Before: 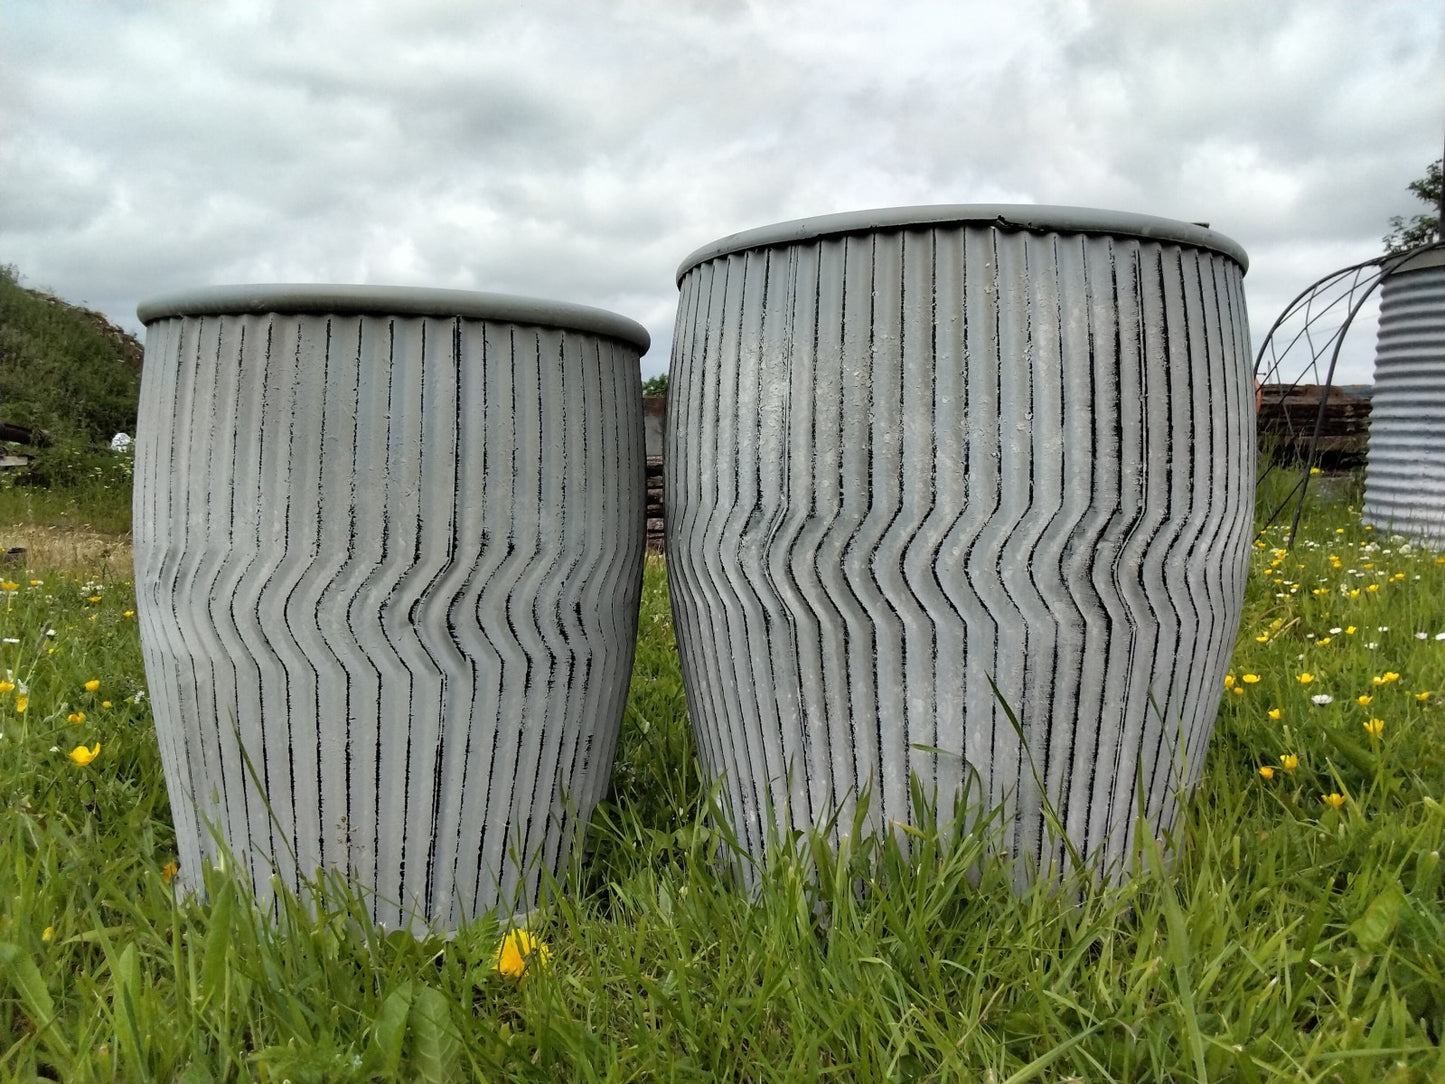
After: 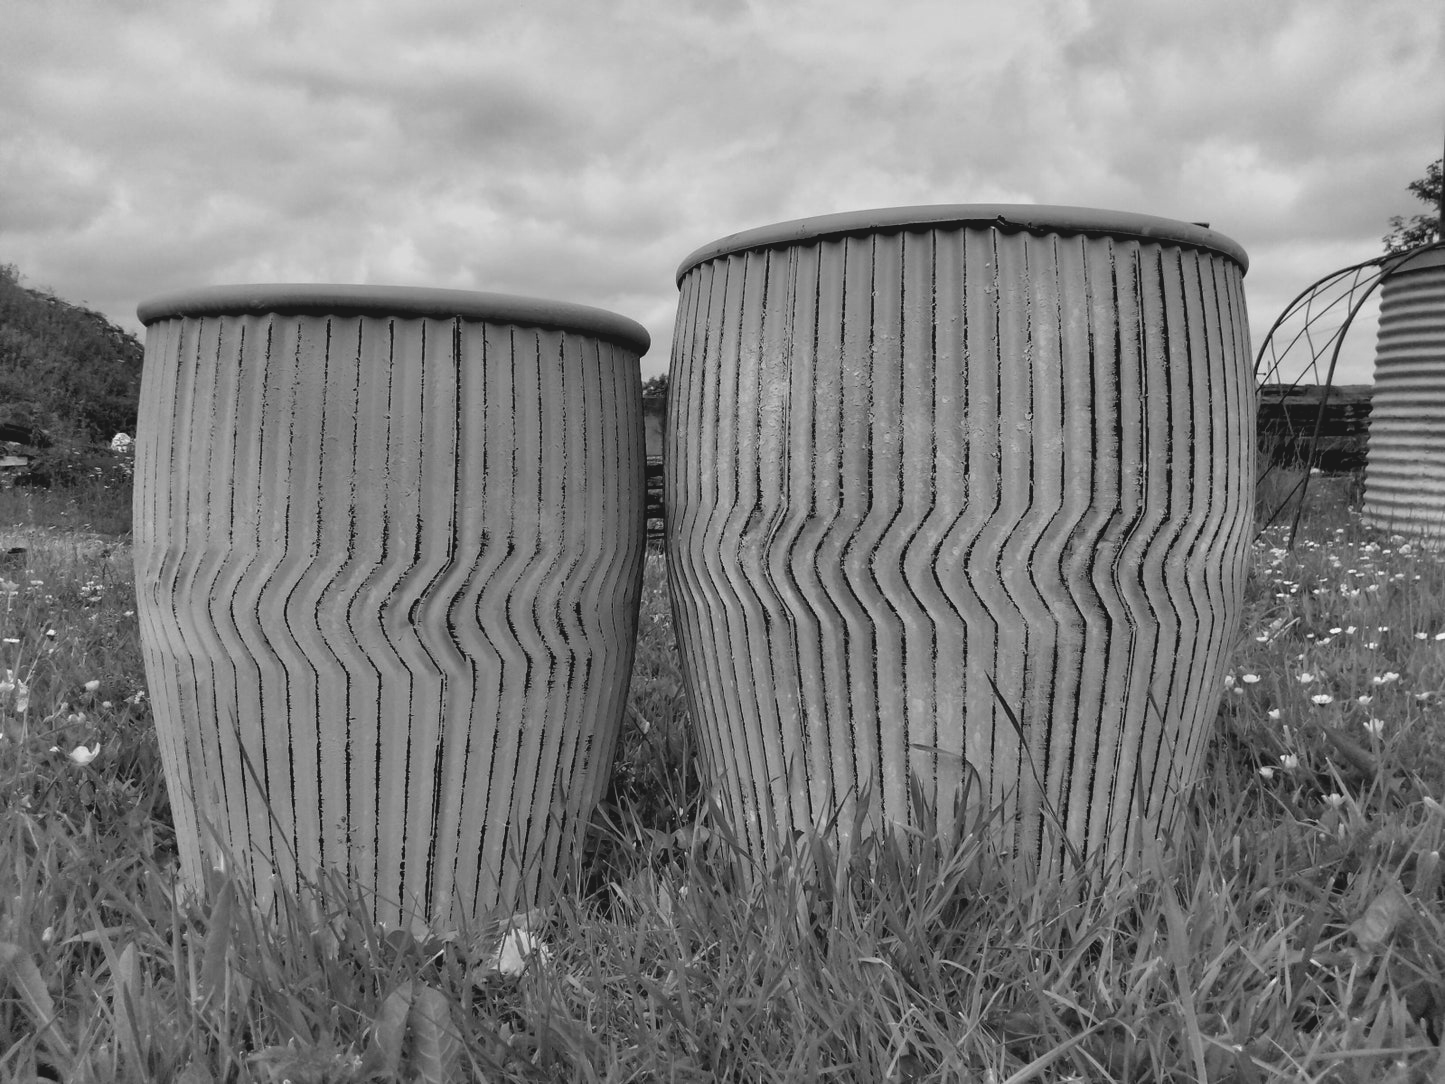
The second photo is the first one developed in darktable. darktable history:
contrast brightness saturation: contrast -0.19, saturation 0.19
monochrome: a -74.22, b 78.2
contrast equalizer: y [[0.531, 0.548, 0.559, 0.557, 0.544, 0.527], [0.5 ×6], [0.5 ×6], [0 ×6], [0 ×6]]
color zones: curves: ch1 [(0, 0.679) (0.143, 0.647) (0.286, 0.261) (0.378, -0.011) (0.571, 0.396) (0.714, 0.399) (0.857, 0.406) (1, 0.679)]
color balance rgb: linear chroma grading › global chroma 15%, perceptual saturation grading › global saturation 30%
